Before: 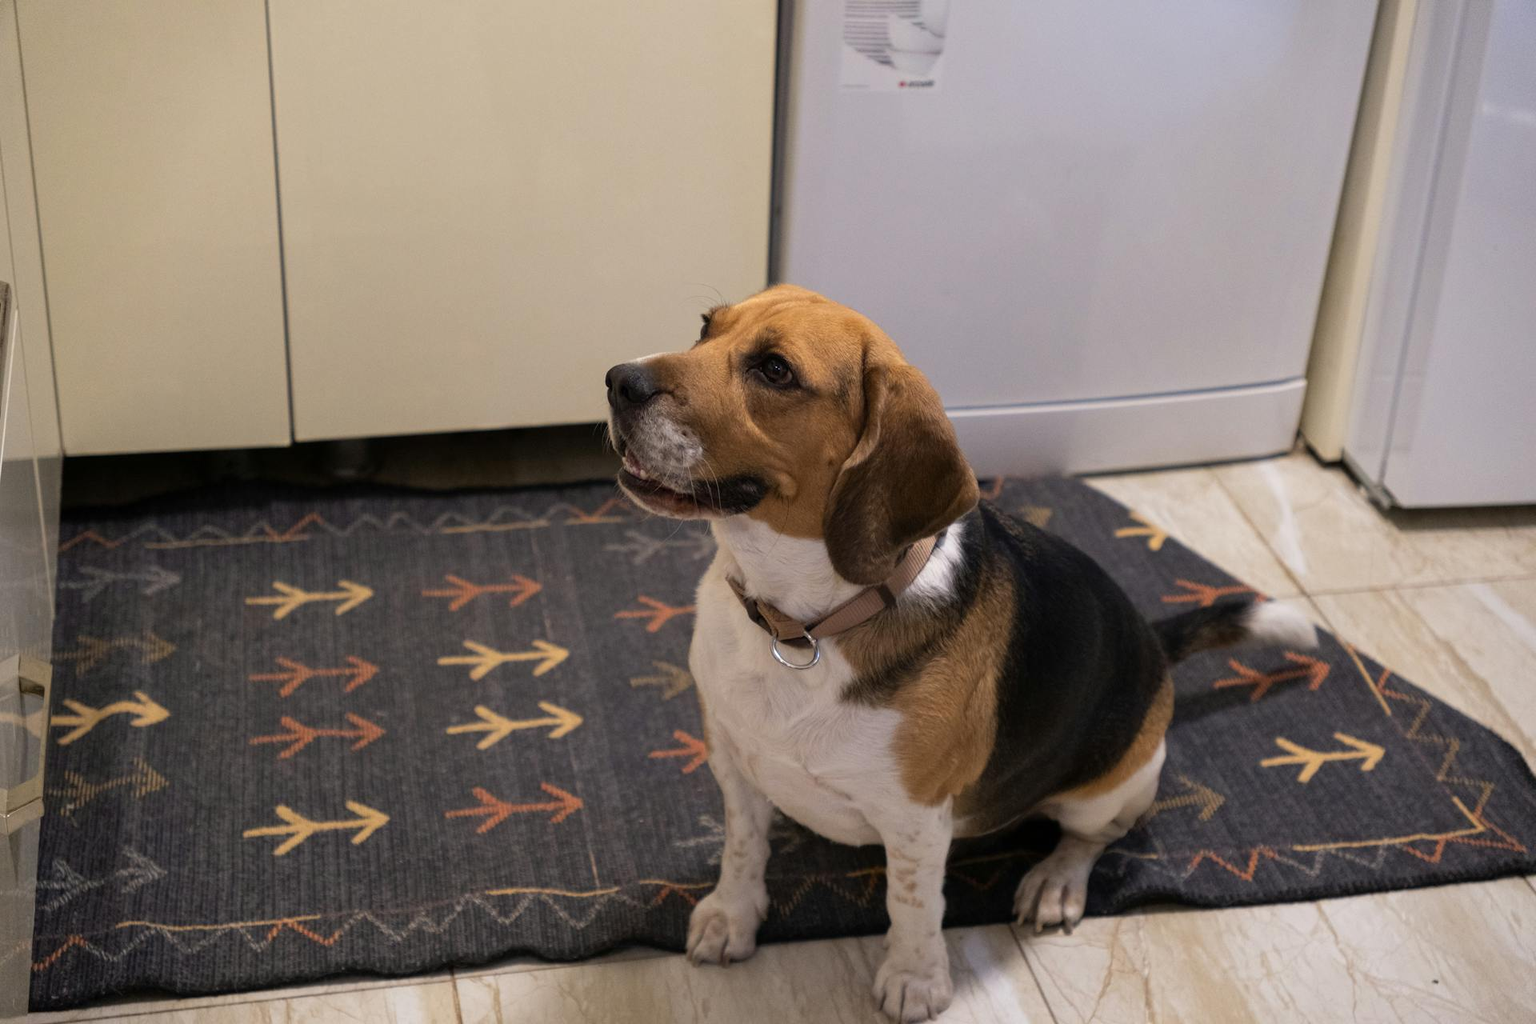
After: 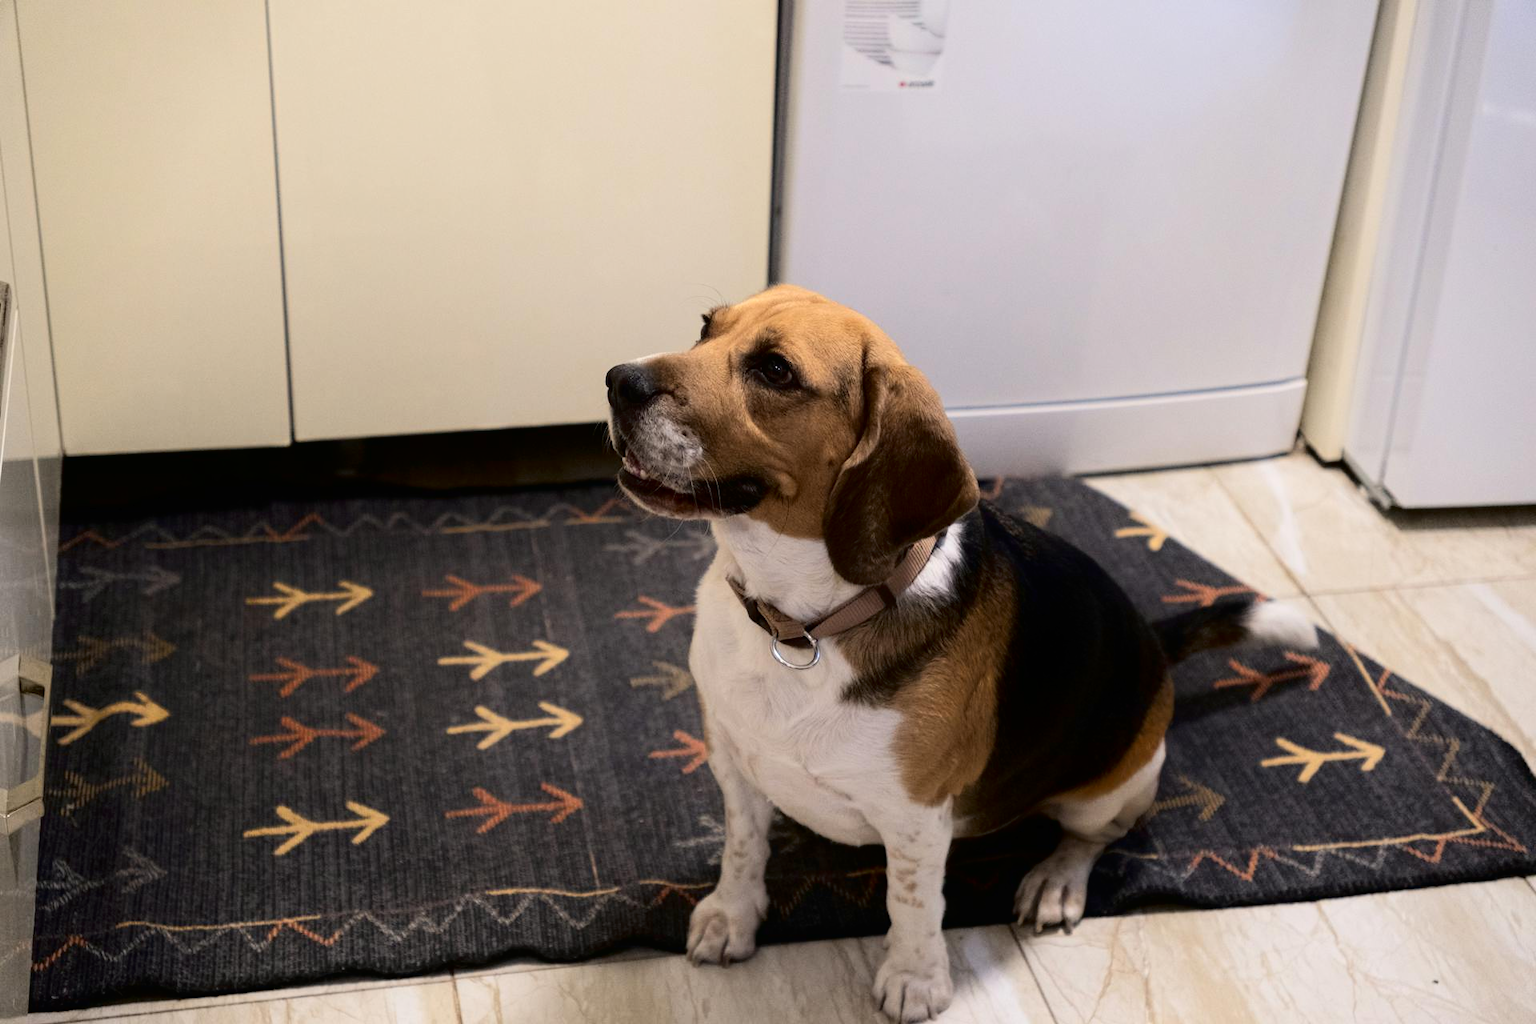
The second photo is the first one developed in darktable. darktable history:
tone curve: curves: ch0 [(0, 0) (0.003, 0.006) (0.011, 0.007) (0.025, 0.009) (0.044, 0.012) (0.069, 0.021) (0.1, 0.036) (0.136, 0.056) (0.177, 0.105) (0.224, 0.165) (0.277, 0.251) (0.335, 0.344) (0.399, 0.439) (0.468, 0.532) (0.543, 0.628) (0.623, 0.718) (0.709, 0.797) (0.801, 0.874) (0.898, 0.943) (1, 1)], color space Lab, independent channels, preserve colors none
shadows and highlights: shadows -71.47, highlights 34.8, soften with gaussian
